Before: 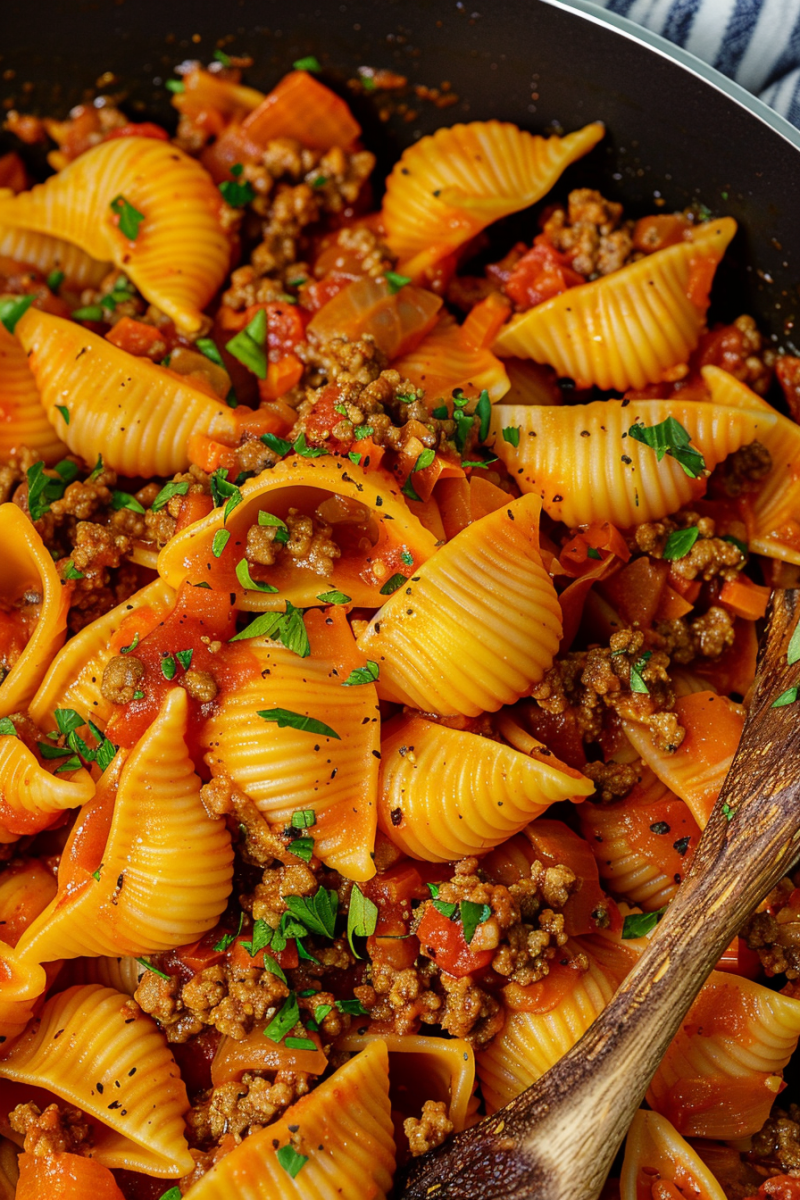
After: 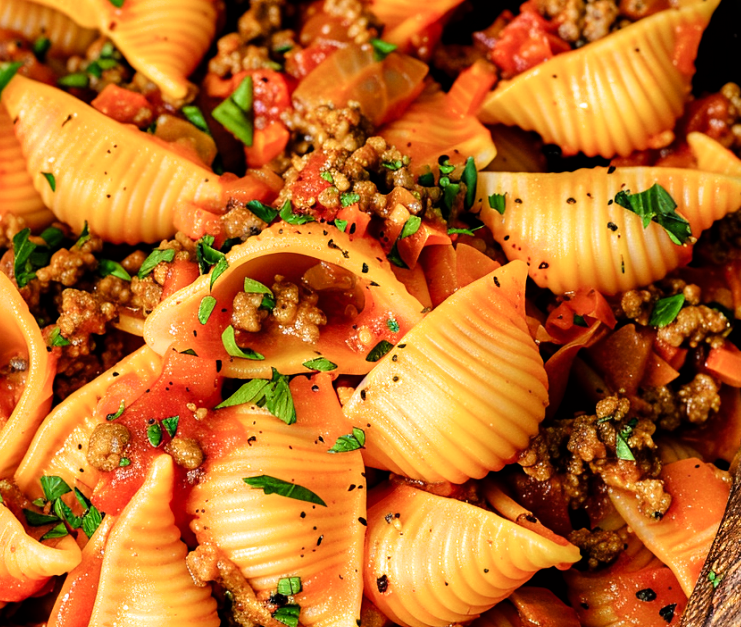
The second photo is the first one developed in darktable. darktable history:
filmic rgb: black relative exposure -8.2 EV, white relative exposure 2.2 EV, target white luminance 99.939%, hardness 7.12, latitude 75.36%, contrast 1.314, highlights saturation mix -1.68%, shadows ↔ highlights balance 30.73%, color science v6 (2022)
tone equalizer: -7 EV 0.203 EV, -6 EV 0.115 EV, -5 EV 0.07 EV, -4 EV 0.063 EV, -2 EV -0.034 EV, -1 EV -0.032 EV, +0 EV -0.056 EV
crop: left 1.851%, top 19.441%, right 5.468%, bottom 28.303%
tone curve: curves: ch0 [(0, 0) (0.051, 0.047) (0.102, 0.099) (0.228, 0.262) (0.446, 0.527) (0.695, 0.778) (0.908, 0.946) (1, 1)]; ch1 [(0, 0) (0.339, 0.298) (0.402, 0.363) (0.453, 0.413) (0.485, 0.469) (0.494, 0.493) (0.504, 0.501) (0.525, 0.533) (0.563, 0.591) (0.597, 0.631) (1, 1)]; ch2 [(0, 0) (0.48, 0.48) (0.504, 0.5) (0.539, 0.554) (0.59, 0.628) (0.642, 0.682) (0.824, 0.815) (1, 1)], color space Lab, linked channels, preserve colors none
